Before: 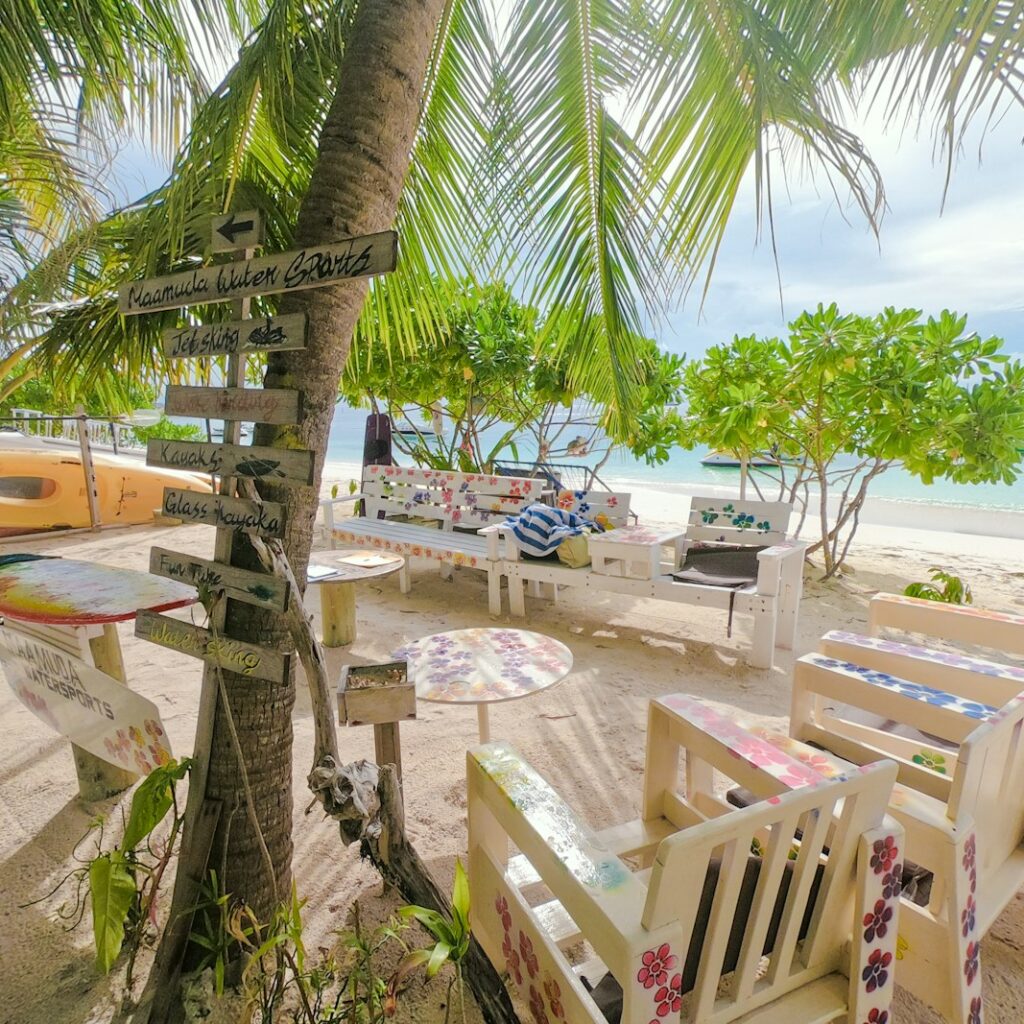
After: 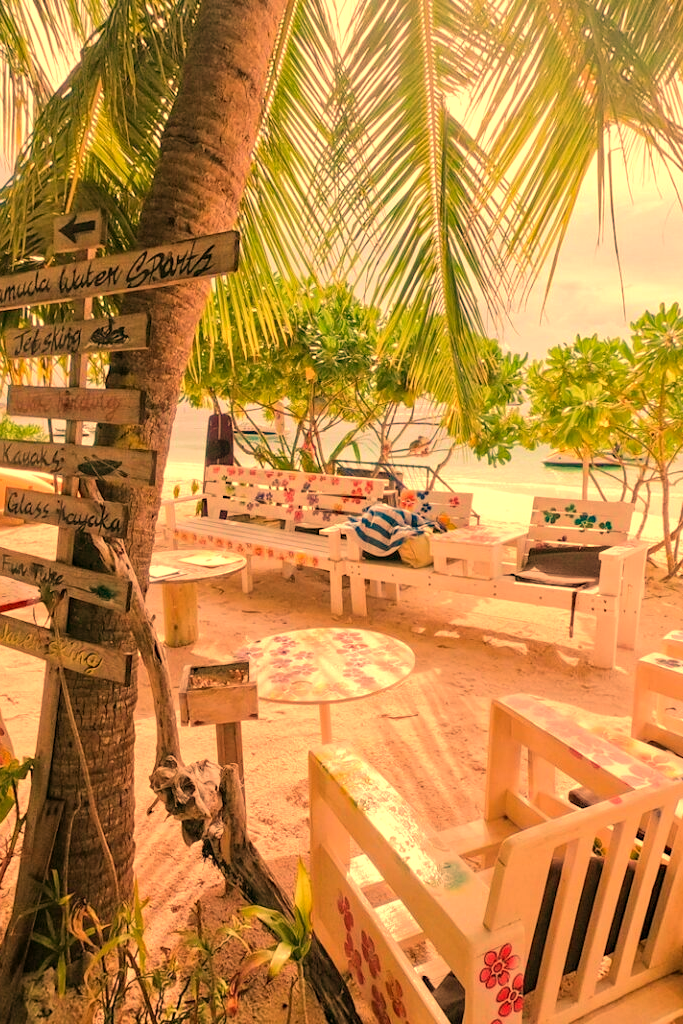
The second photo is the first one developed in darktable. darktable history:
haze removal: compatibility mode true, adaptive false
velvia: on, module defaults
white balance: red 1.467, blue 0.684
crop and rotate: left 15.446%, right 17.836%
